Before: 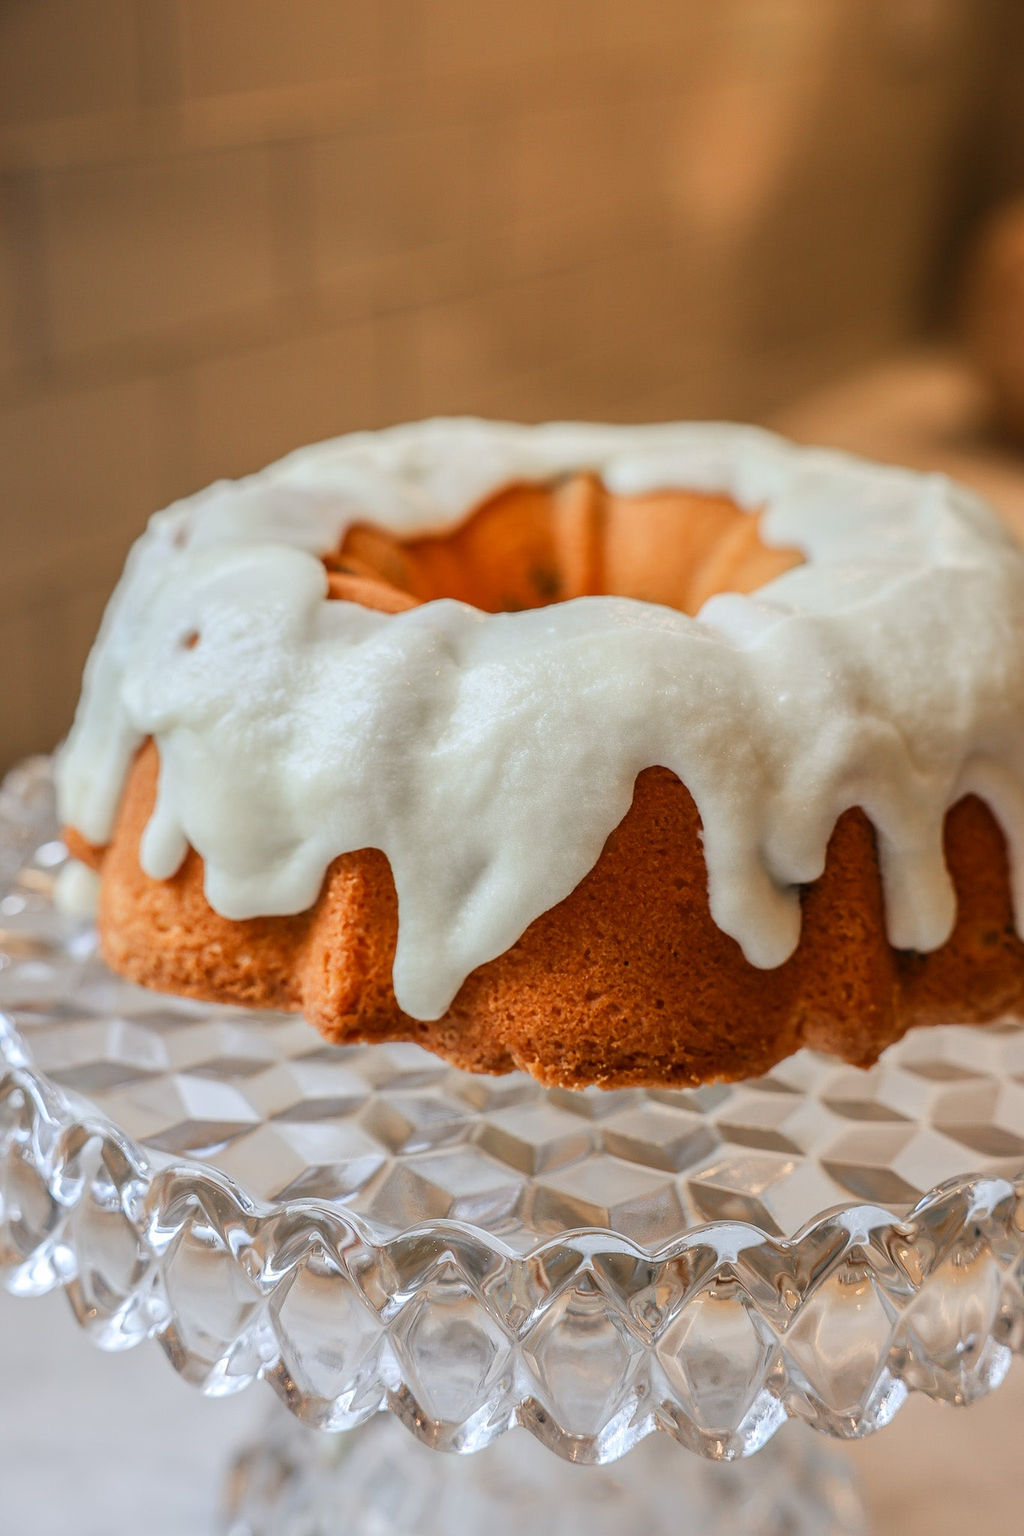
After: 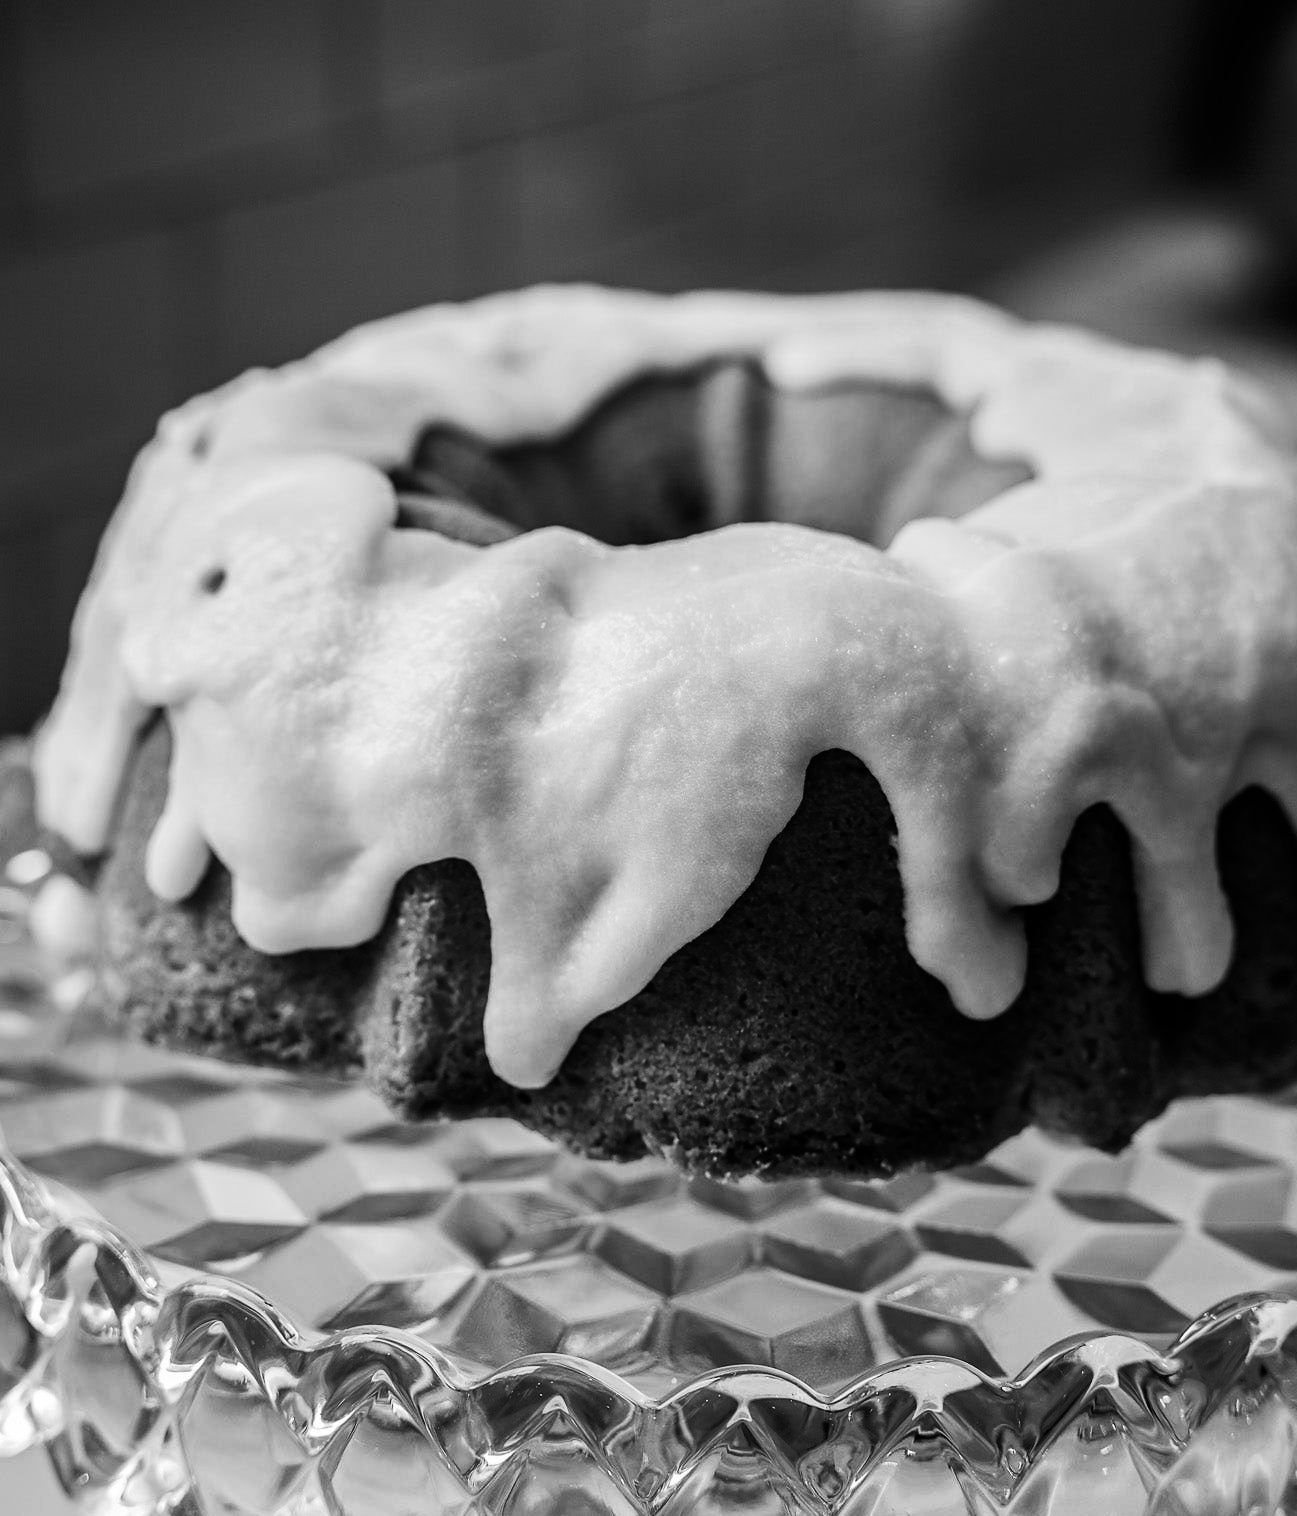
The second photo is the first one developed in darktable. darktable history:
crop and rotate: left 2.991%, top 13.302%, right 1.981%, bottom 12.636%
base curve: curves: ch0 [(0, 0) (0.028, 0.03) (0.121, 0.232) (0.46, 0.748) (0.859, 0.968) (1, 1)], preserve colors none
contrast brightness saturation: contrast 0.02, brightness -1, saturation -1
